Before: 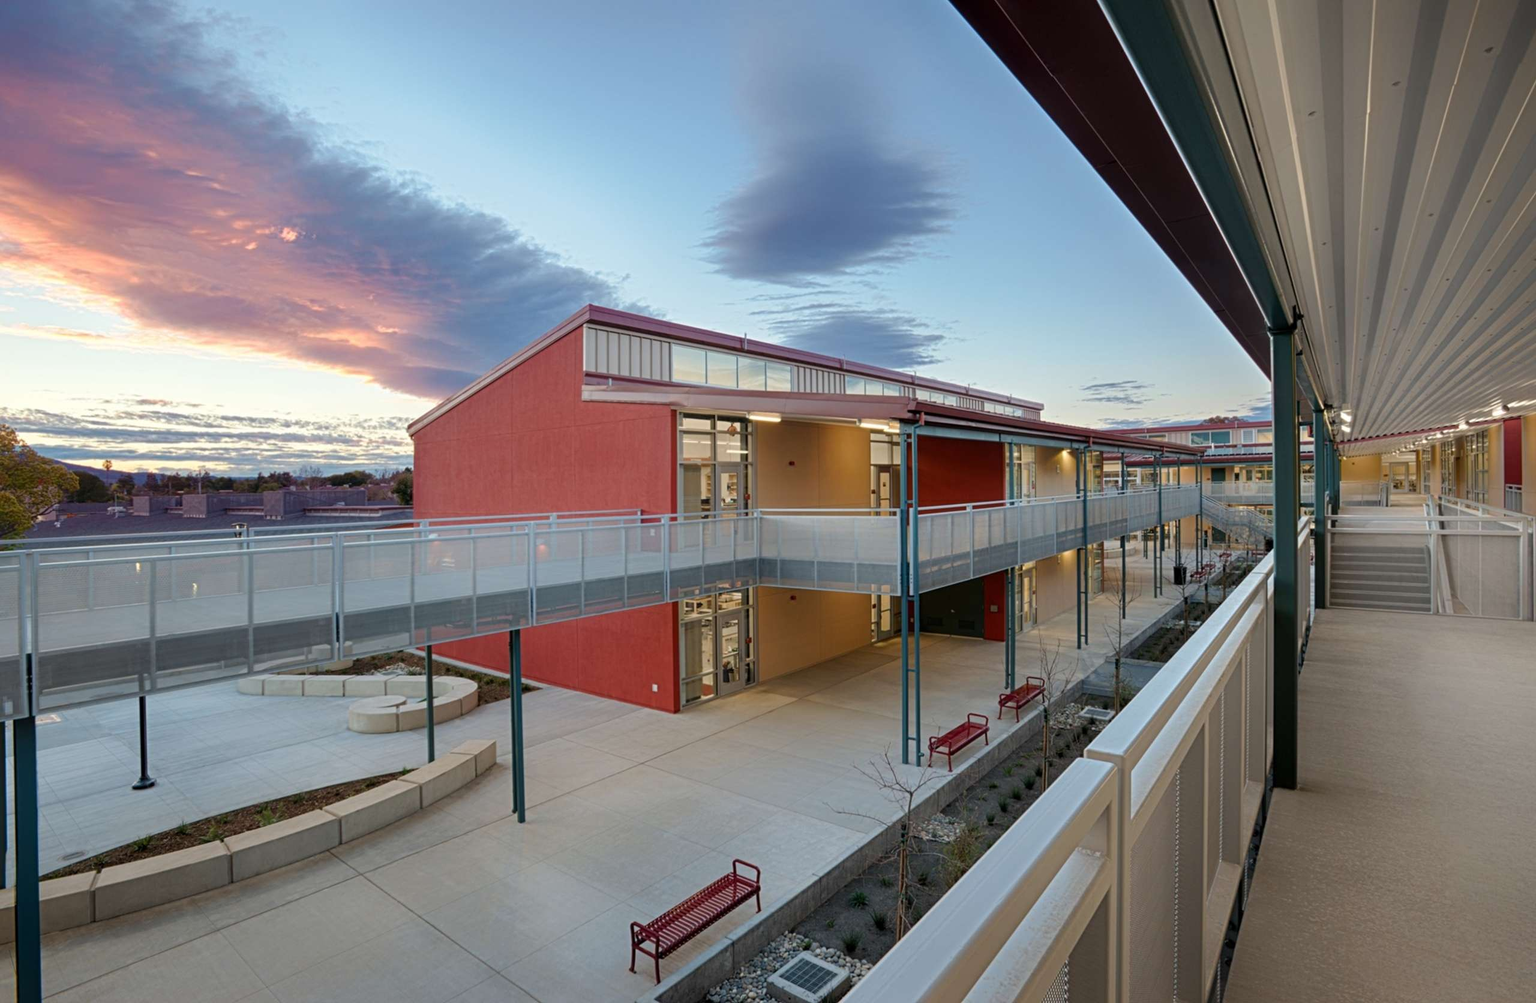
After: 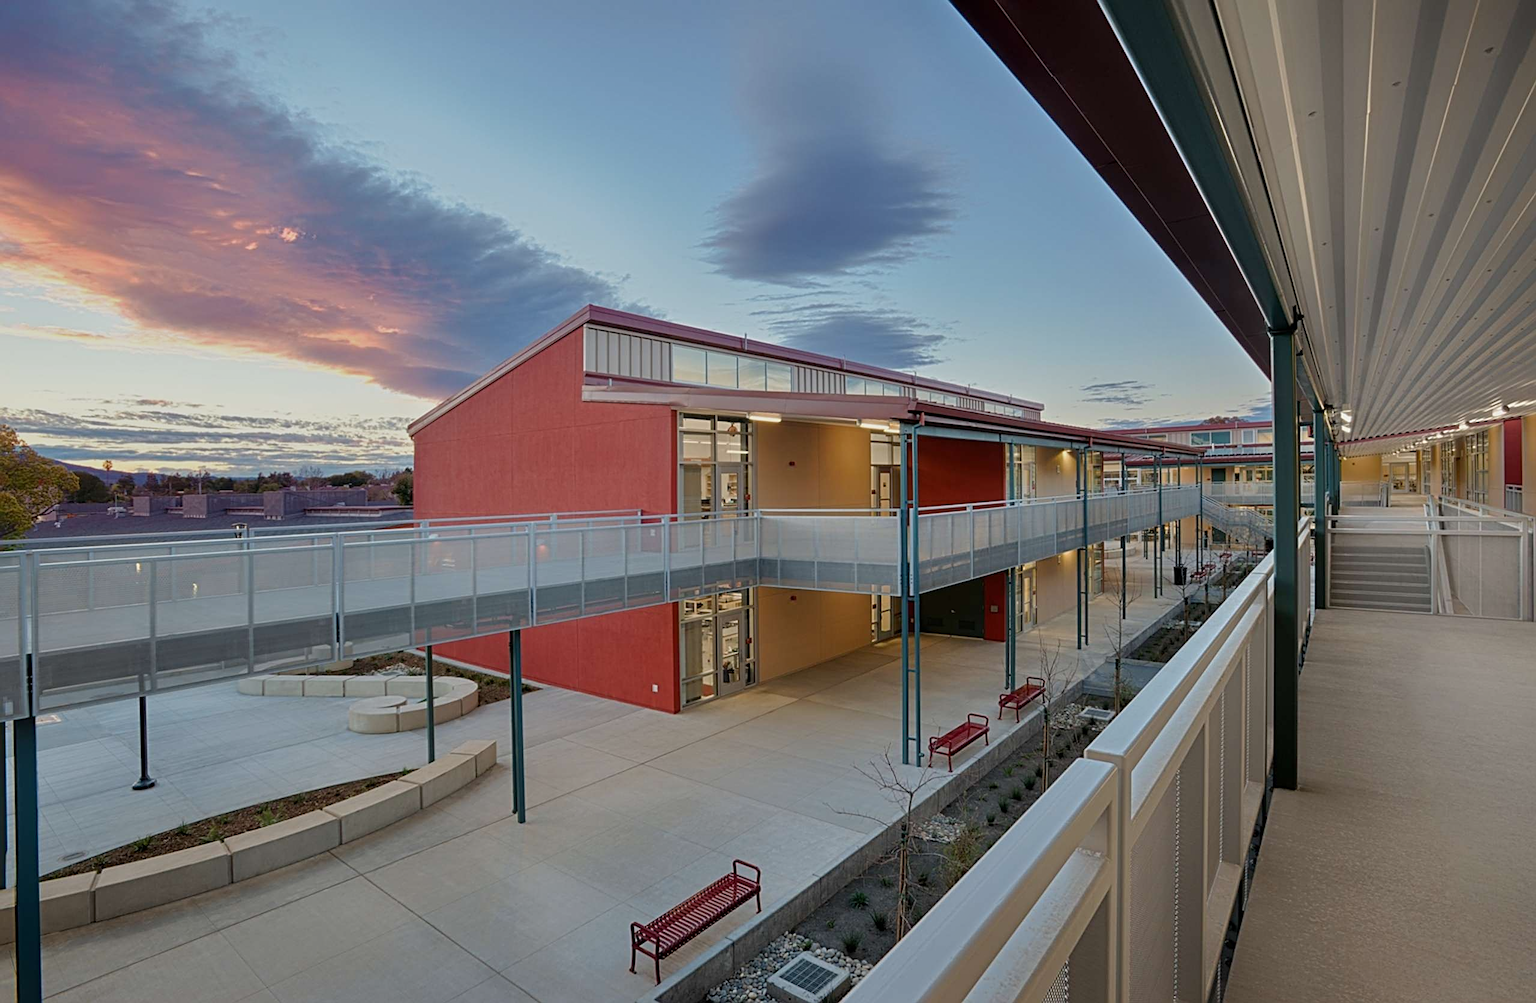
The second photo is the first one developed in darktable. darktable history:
tone equalizer: -8 EV -0.001 EV, -7 EV 0.005 EV, -6 EV -0.045 EV, -5 EV 0.019 EV, -4 EV -0.018 EV, -3 EV 0.012 EV, -2 EV -0.074 EV, -1 EV -0.279 EV, +0 EV -0.584 EV
sharpen: on, module defaults
